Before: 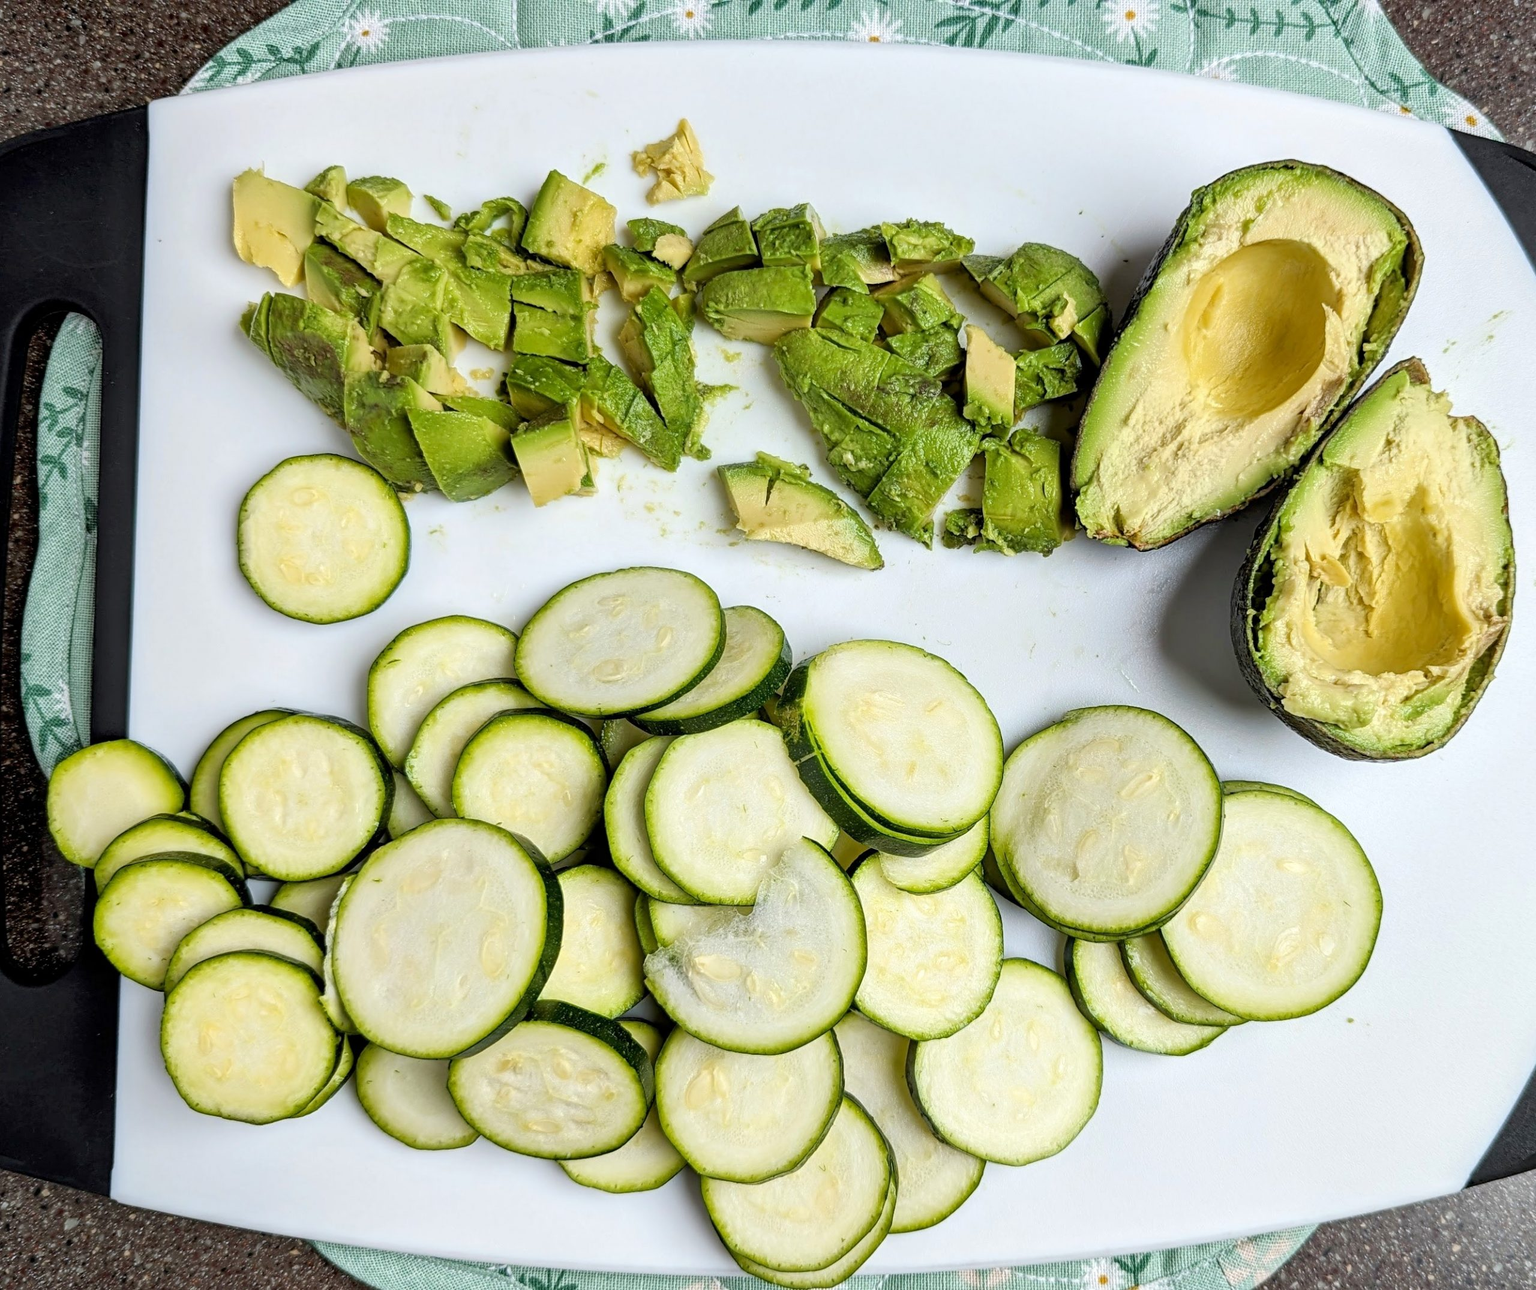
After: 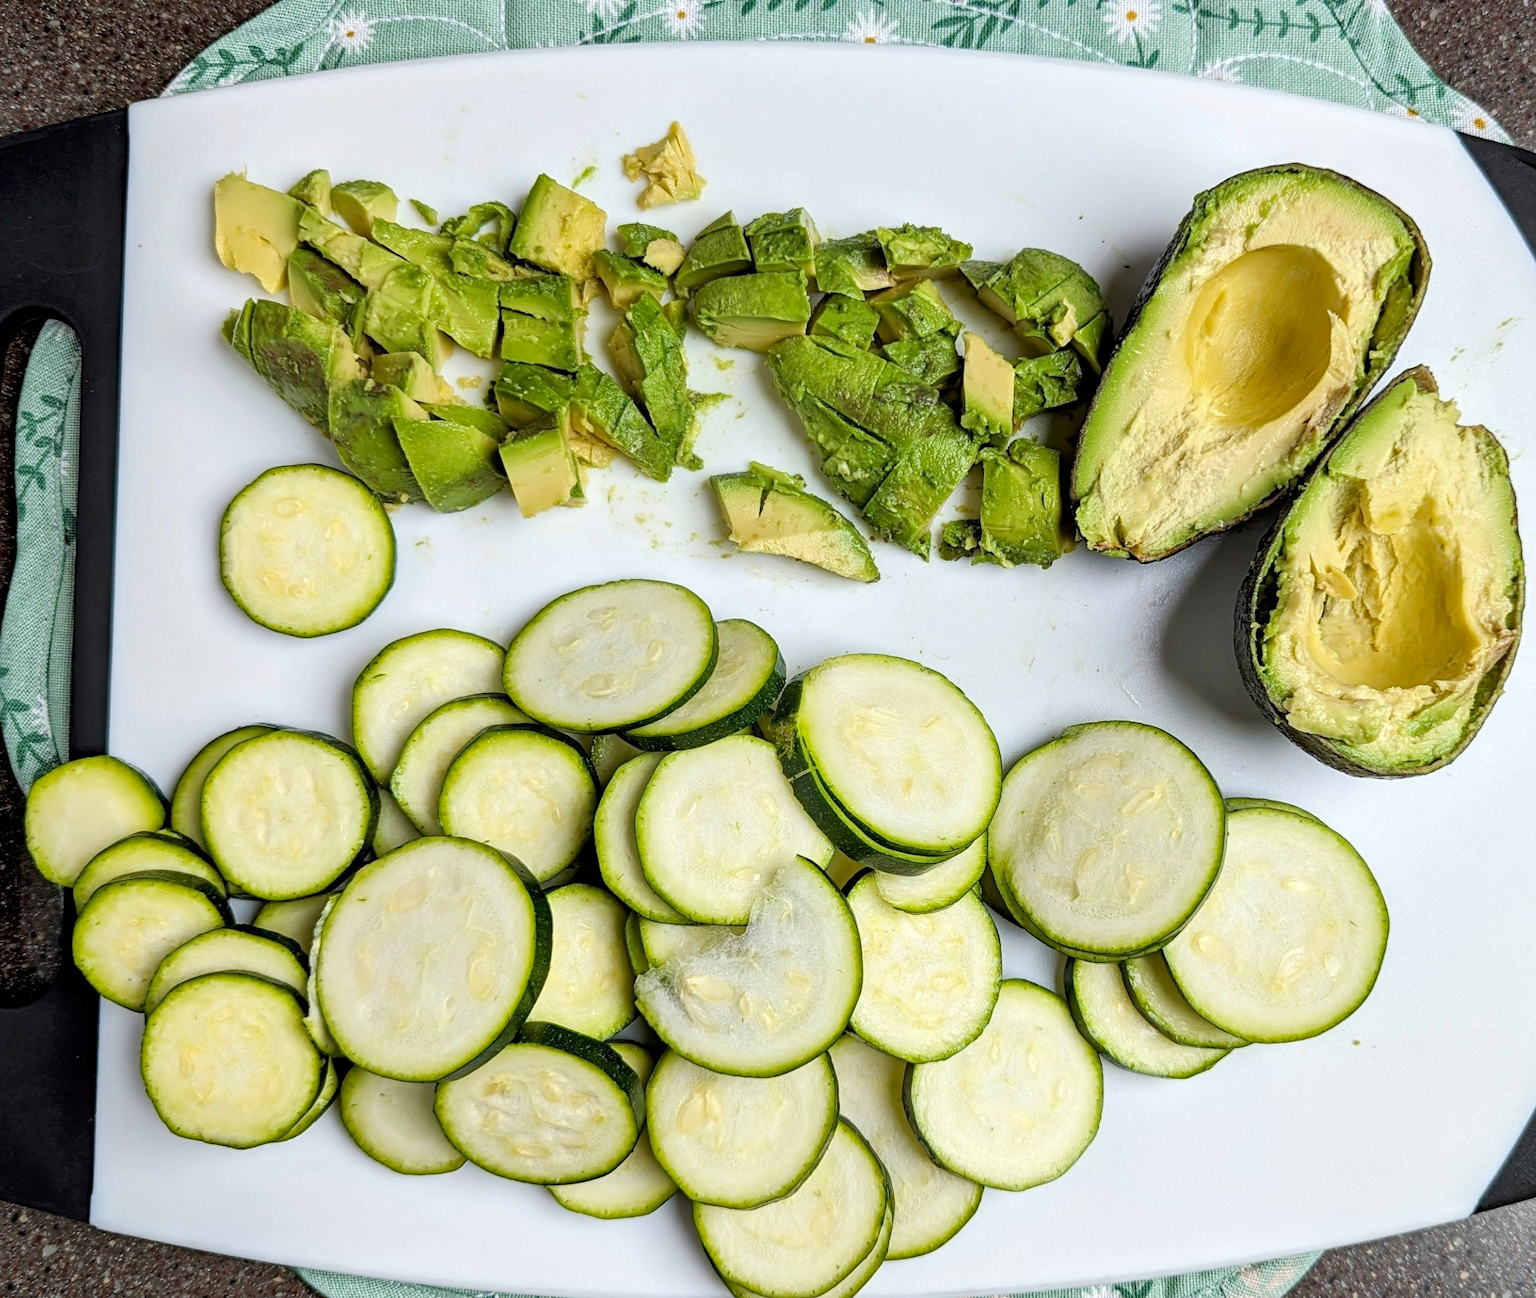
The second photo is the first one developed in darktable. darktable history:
crop and rotate: left 1.49%, right 0.592%, bottom 1.418%
tone equalizer: edges refinement/feathering 500, mask exposure compensation -1.57 EV, preserve details no
haze removal: compatibility mode true, adaptive false
